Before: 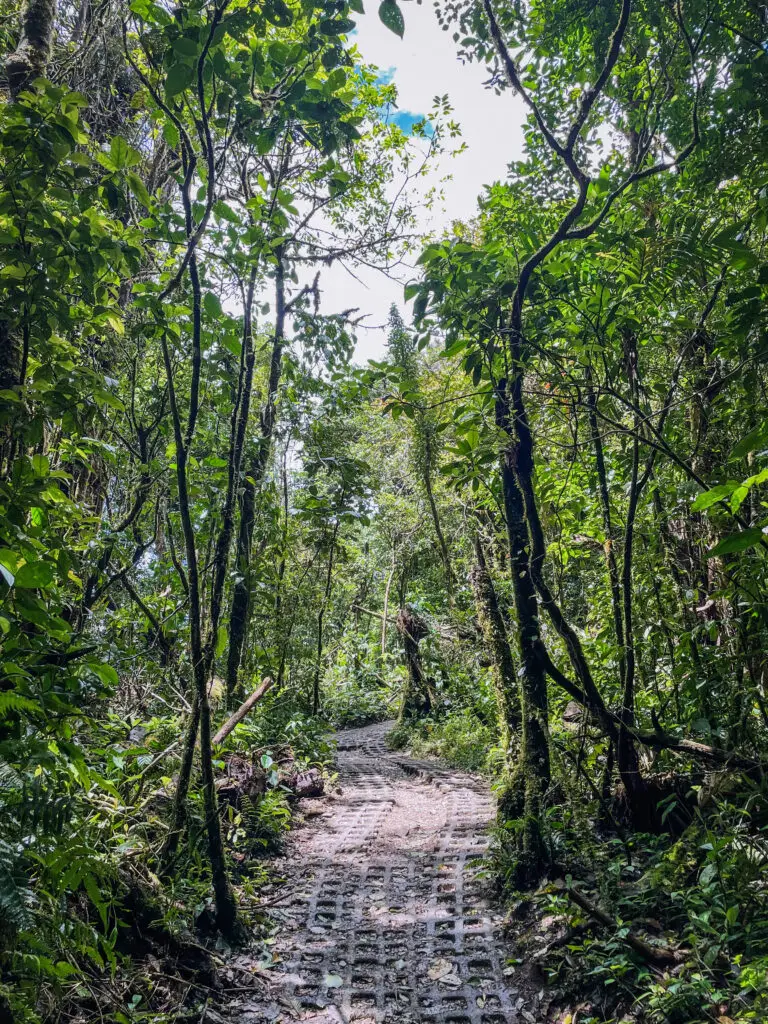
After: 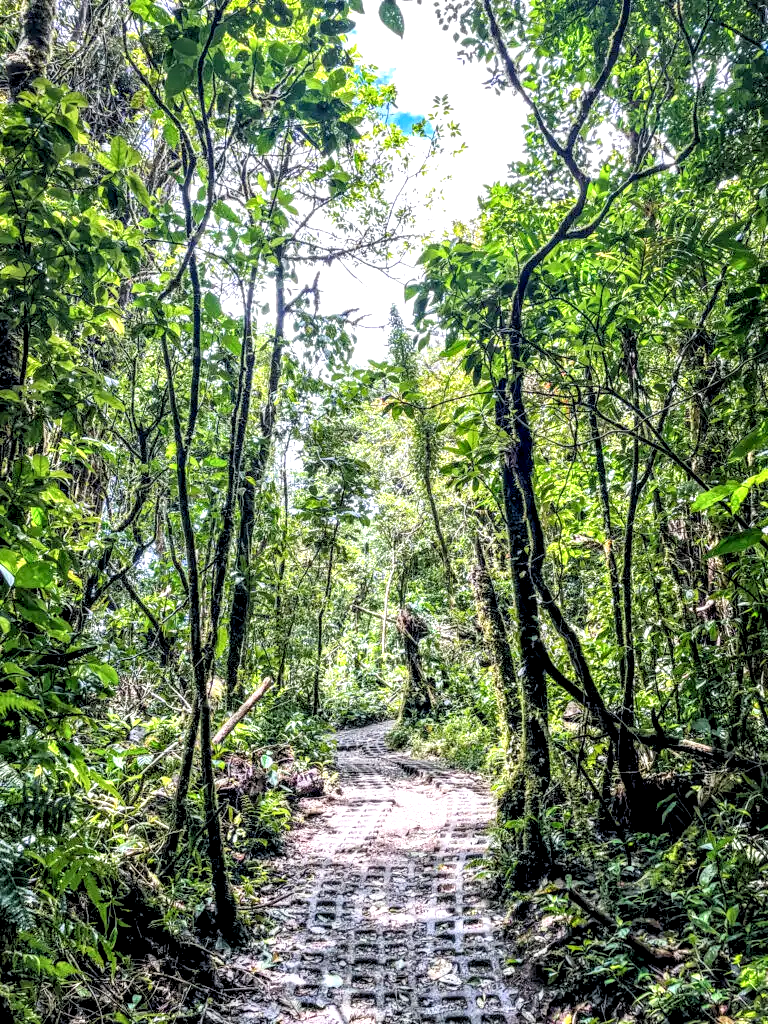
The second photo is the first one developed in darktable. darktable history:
local contrast: highlights 20%, shadows 70%, detail 170%
rgb levels: preserve colors sum RGB, levels [[0.038, 0.433, 0.934], [0, 0.5, 1], [0, 0.5, 1]]
exposure: black level correction 0, exposure 1 EV, compensate highlight preservation false
